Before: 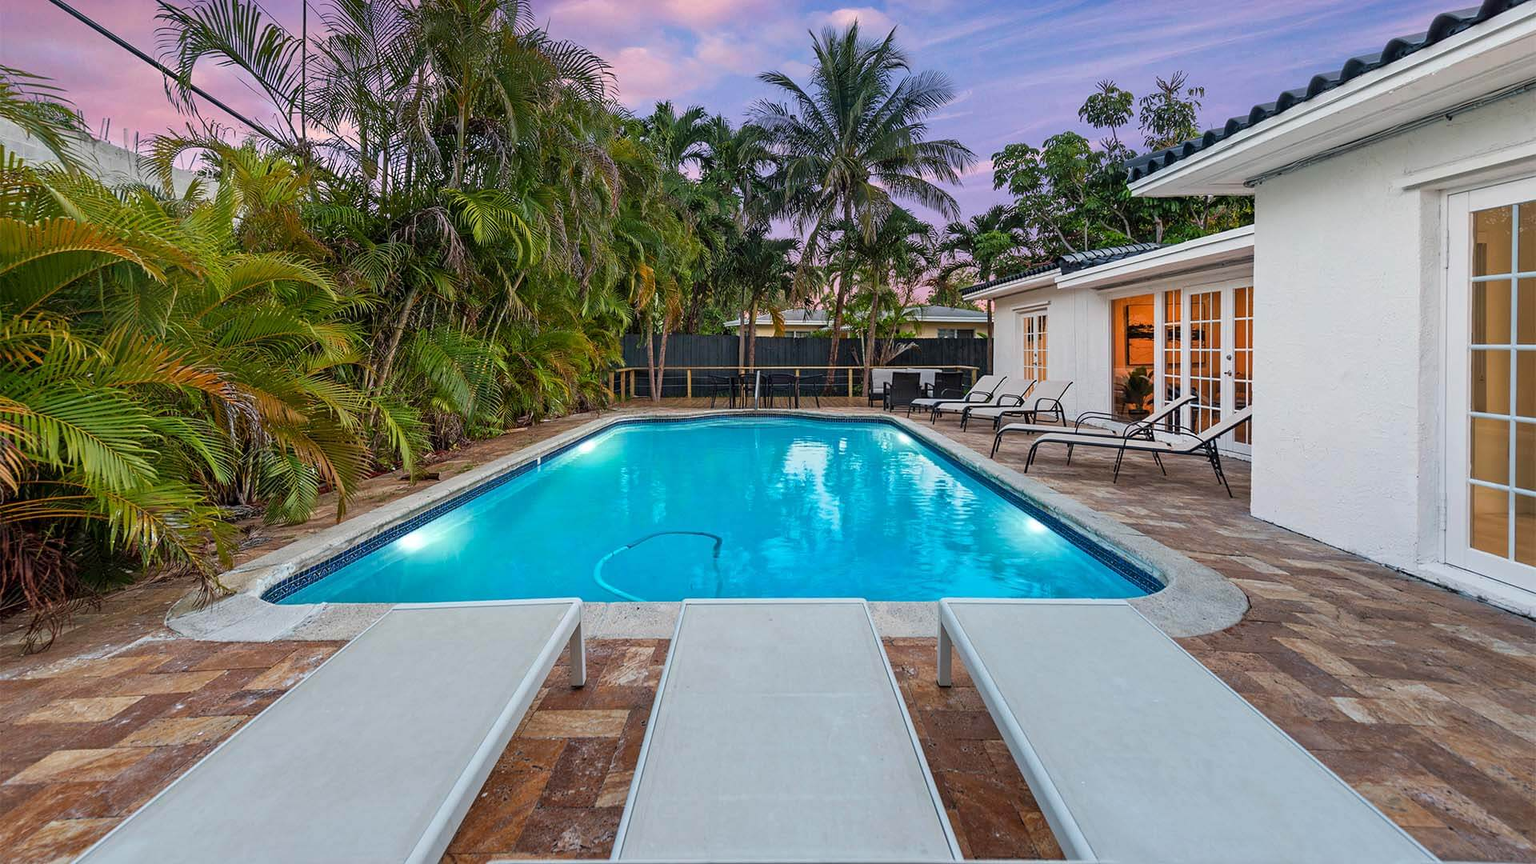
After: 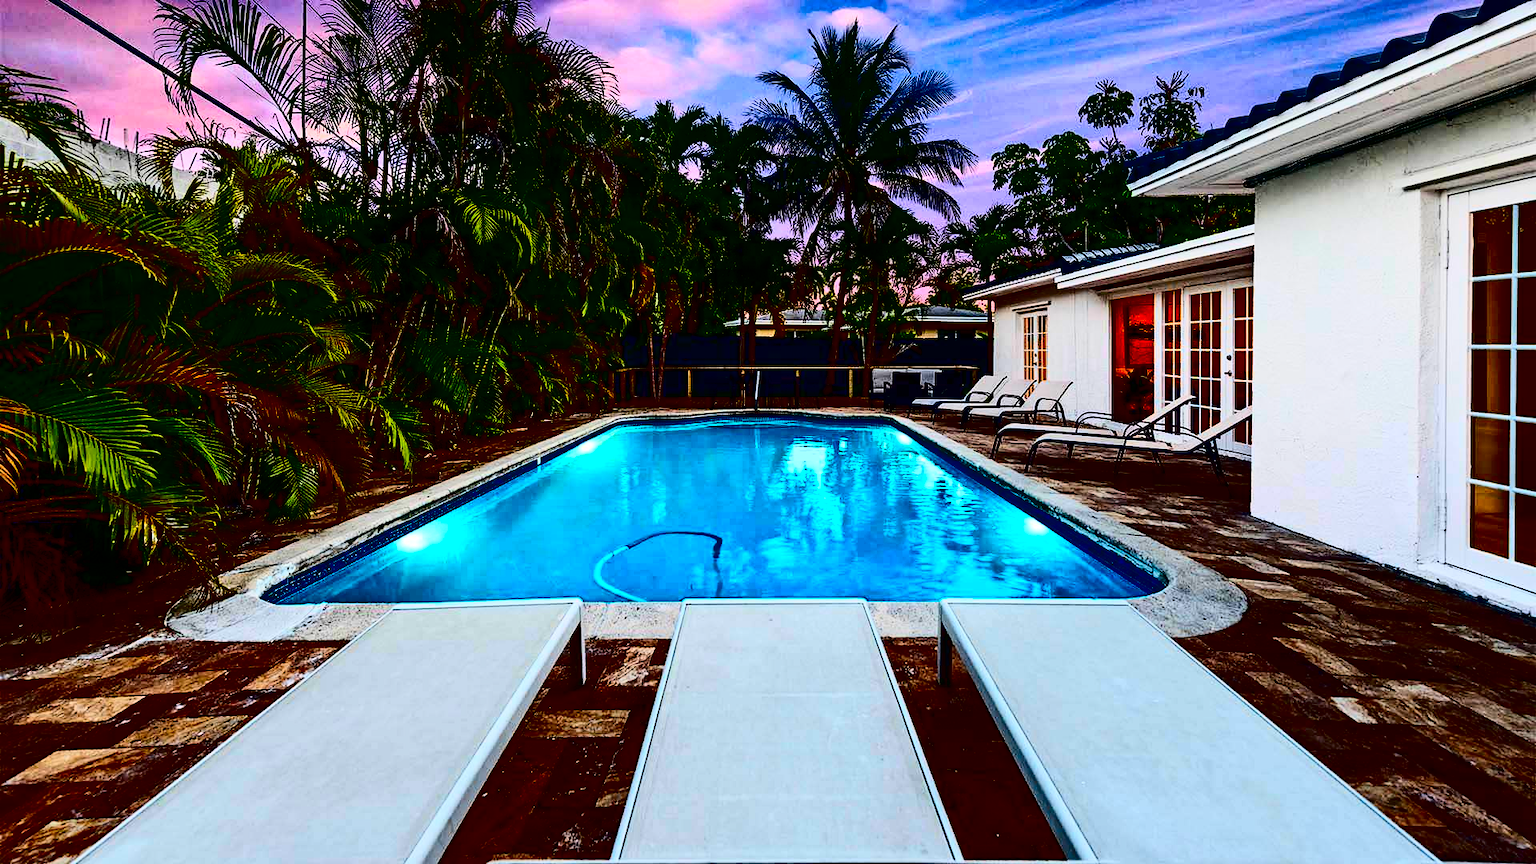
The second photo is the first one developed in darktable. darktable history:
contrast brightness saturation: contrast 0.764, brightness -0.991, saturation 0.998
